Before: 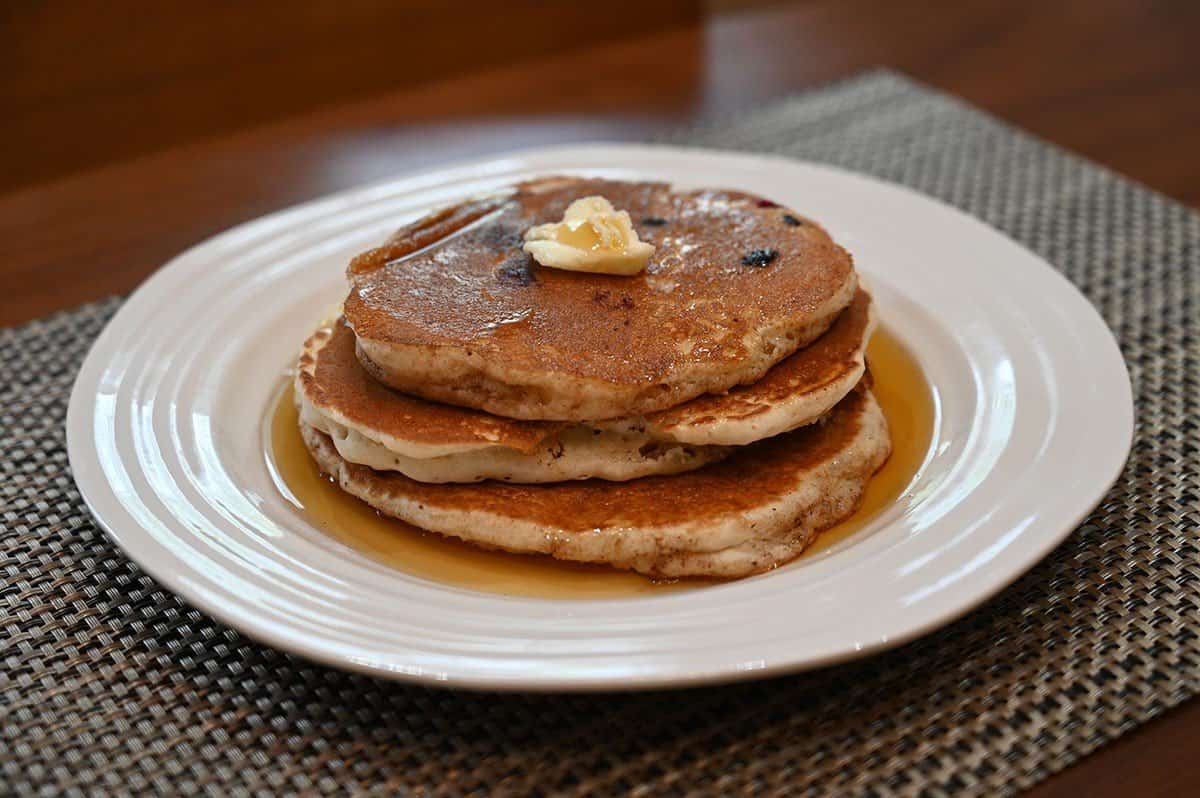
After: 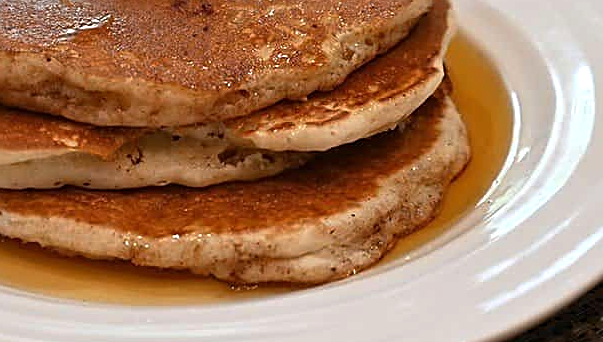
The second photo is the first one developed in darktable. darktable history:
crop: left 35.122%, top 36.942%, right 14.57%, bottom 20.101%
exposure: exposure 0.3 EV, compensate highlight preservation false
sharpen: amount 0.555
tone equalizer: on, module defaults
base curve: curves: ch0 [(0, 0) (0.303, 0.277) (1, 1)], preserve colors none
